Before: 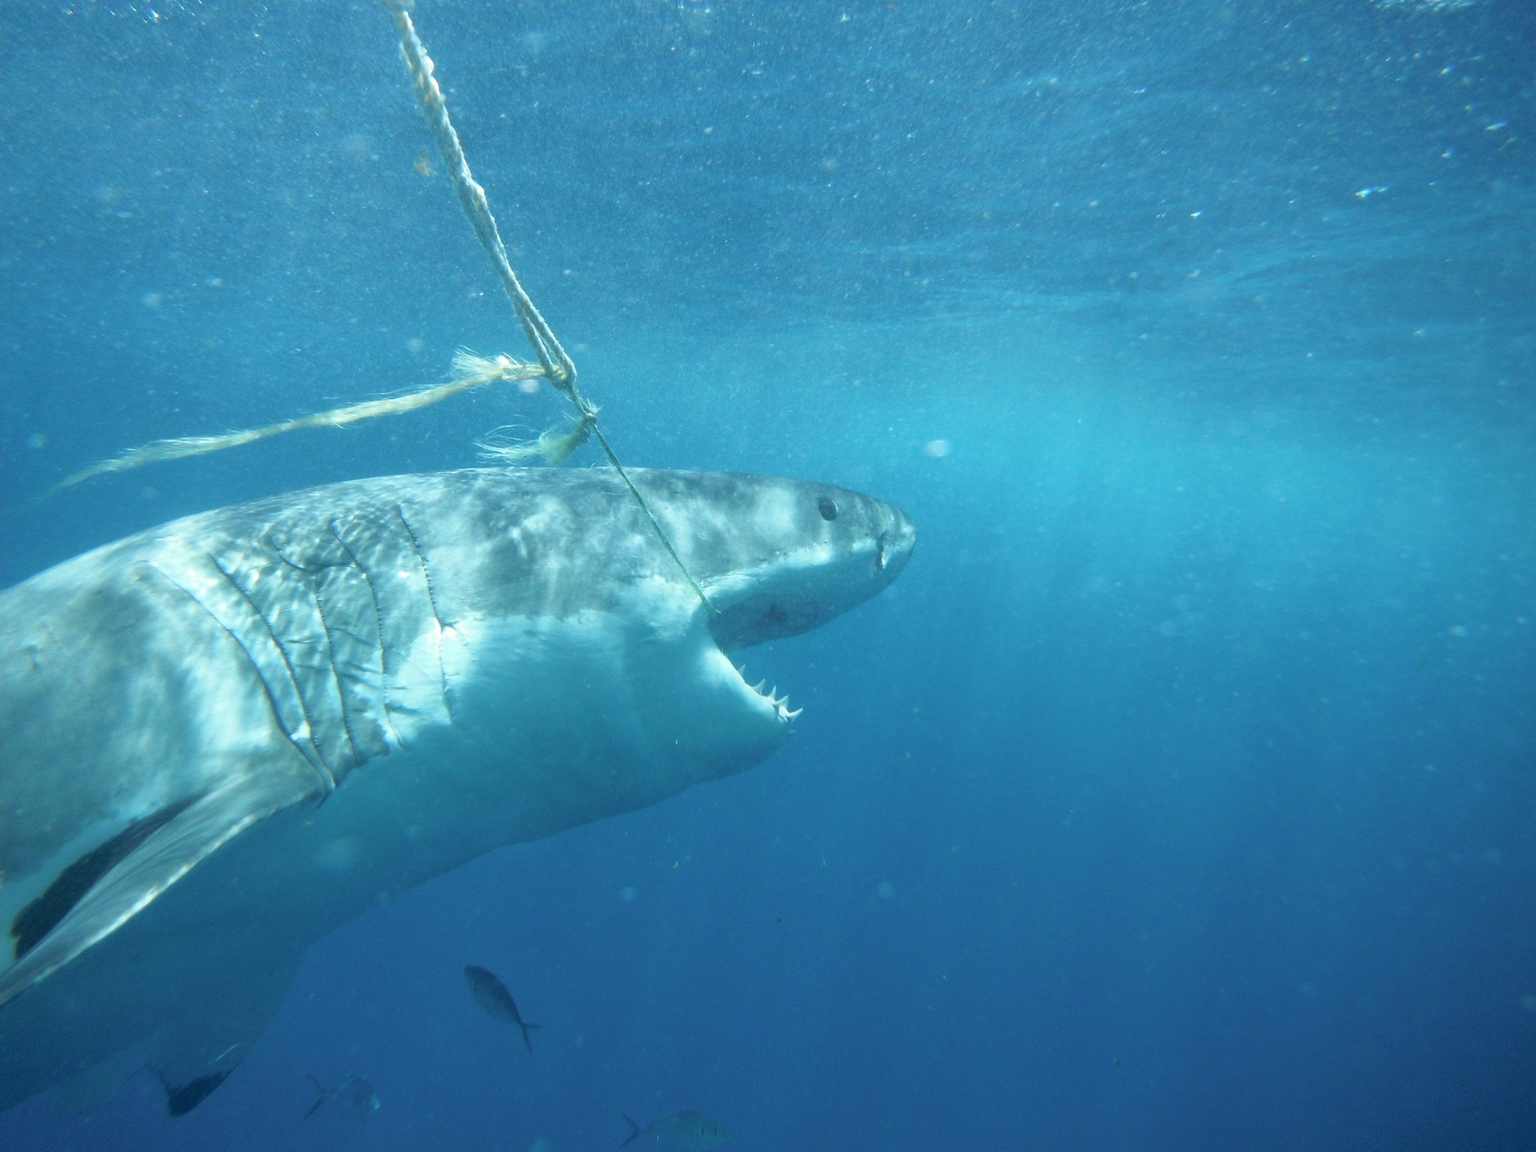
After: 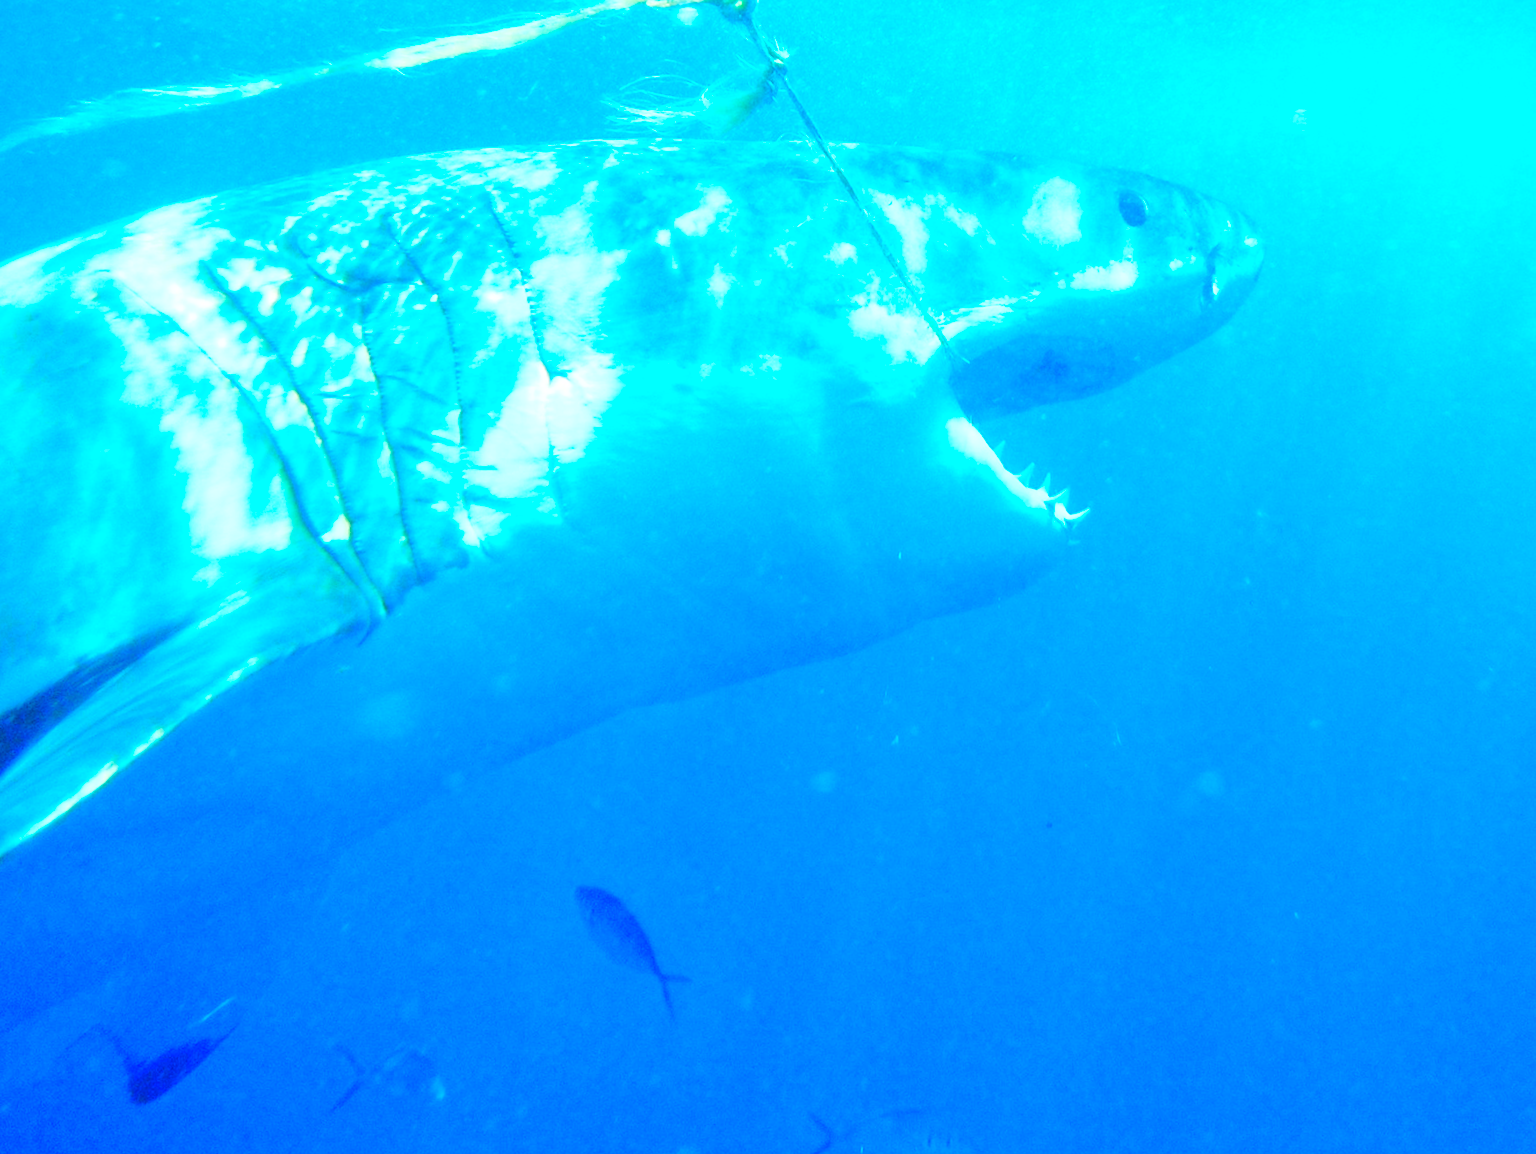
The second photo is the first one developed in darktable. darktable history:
crop and rotate: angle -0.948°, left 3.902%, top 31.813%, right 28.065%
base curve: curves: ch0 [(0, 0) (0.028, 0.03) (0.121, 0.232) (0.46, 0.748) (0.859, 0.968) (1, 1)], preserve colors none
color correction: highlights b* 0.038, saturation 2.96
